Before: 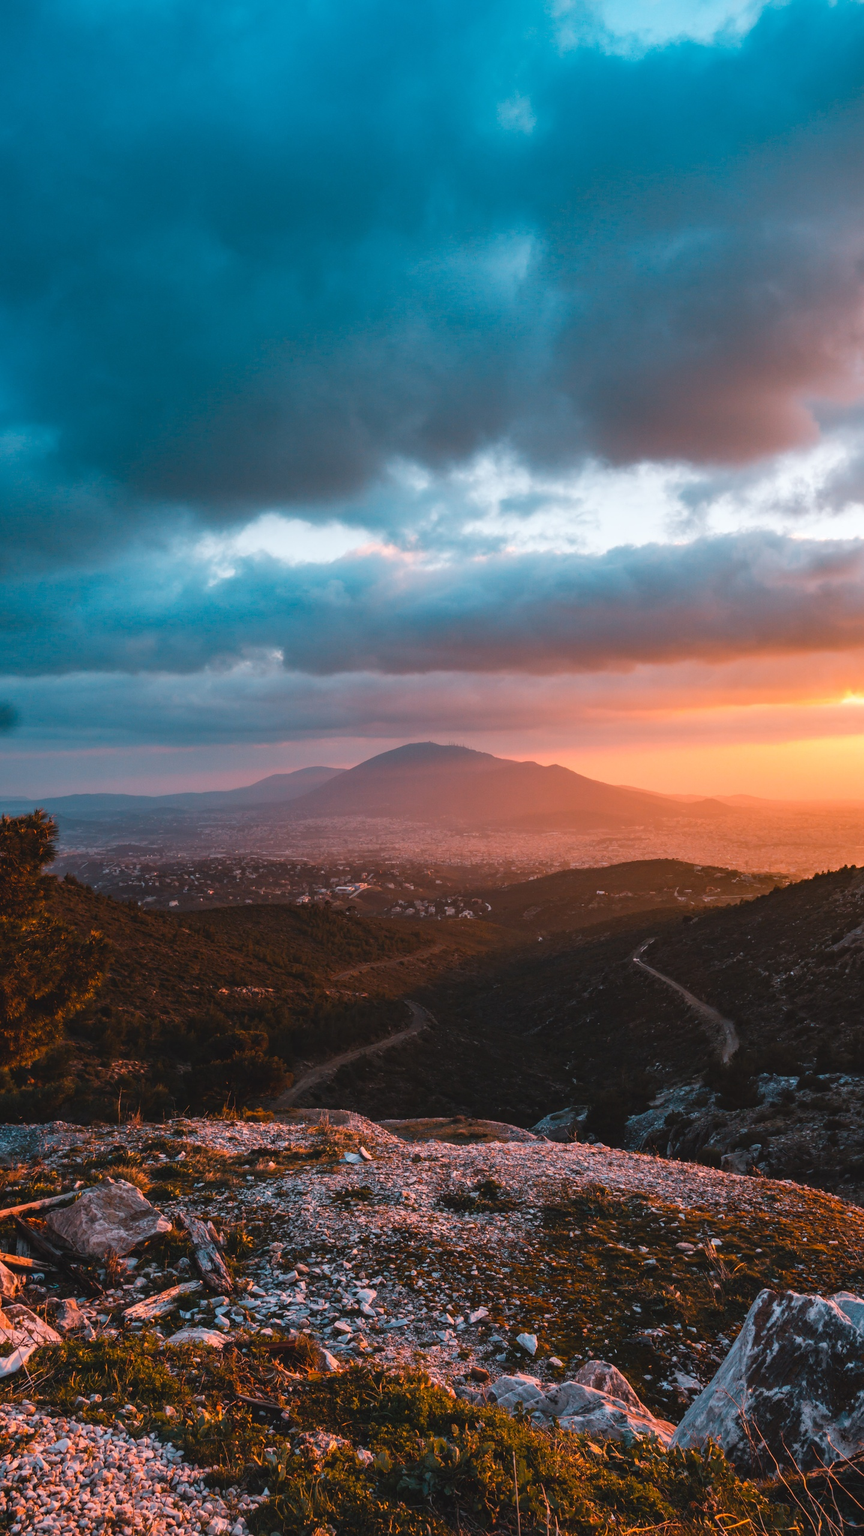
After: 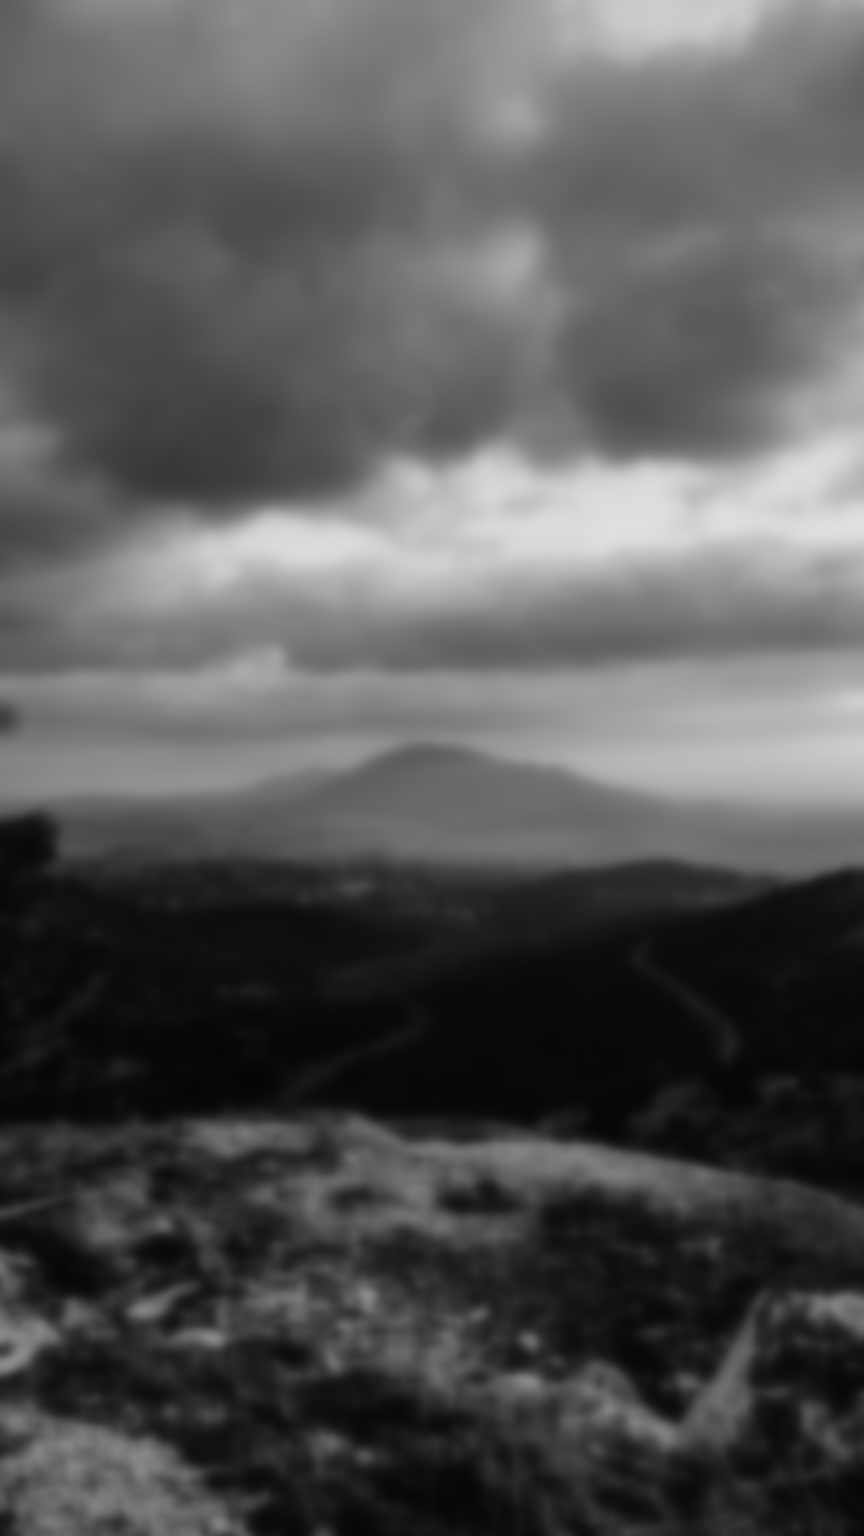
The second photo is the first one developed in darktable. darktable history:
monochrome: a -11.7, b 1.62, size 0.5, highlights 0.38
tone equalizer: -8 EV -0.417 EV, -7 EV -0.389 EV, -6 EV -0.333 EV, -5 EV -0.222 EV, -3 EV 0.222 EV, -2 EV 0.333 EV, -1 EV 0.389 EV, +0 EV 0.417 EV, edges refinement/feathering 500, mask exposure compensation -1.57 EV, preserve details no
sigmoid: skew -0.2, preserve hue 0%, red attenuation 0.1, red rotation 0.035, green attenuation 0.1, green rotation -0.017, blue attenuation 0.15, blue rotation -0.052, base primaries Rec2020
sharpen: radius 2.584, amount 0.688
lowpass: on, module defaults
